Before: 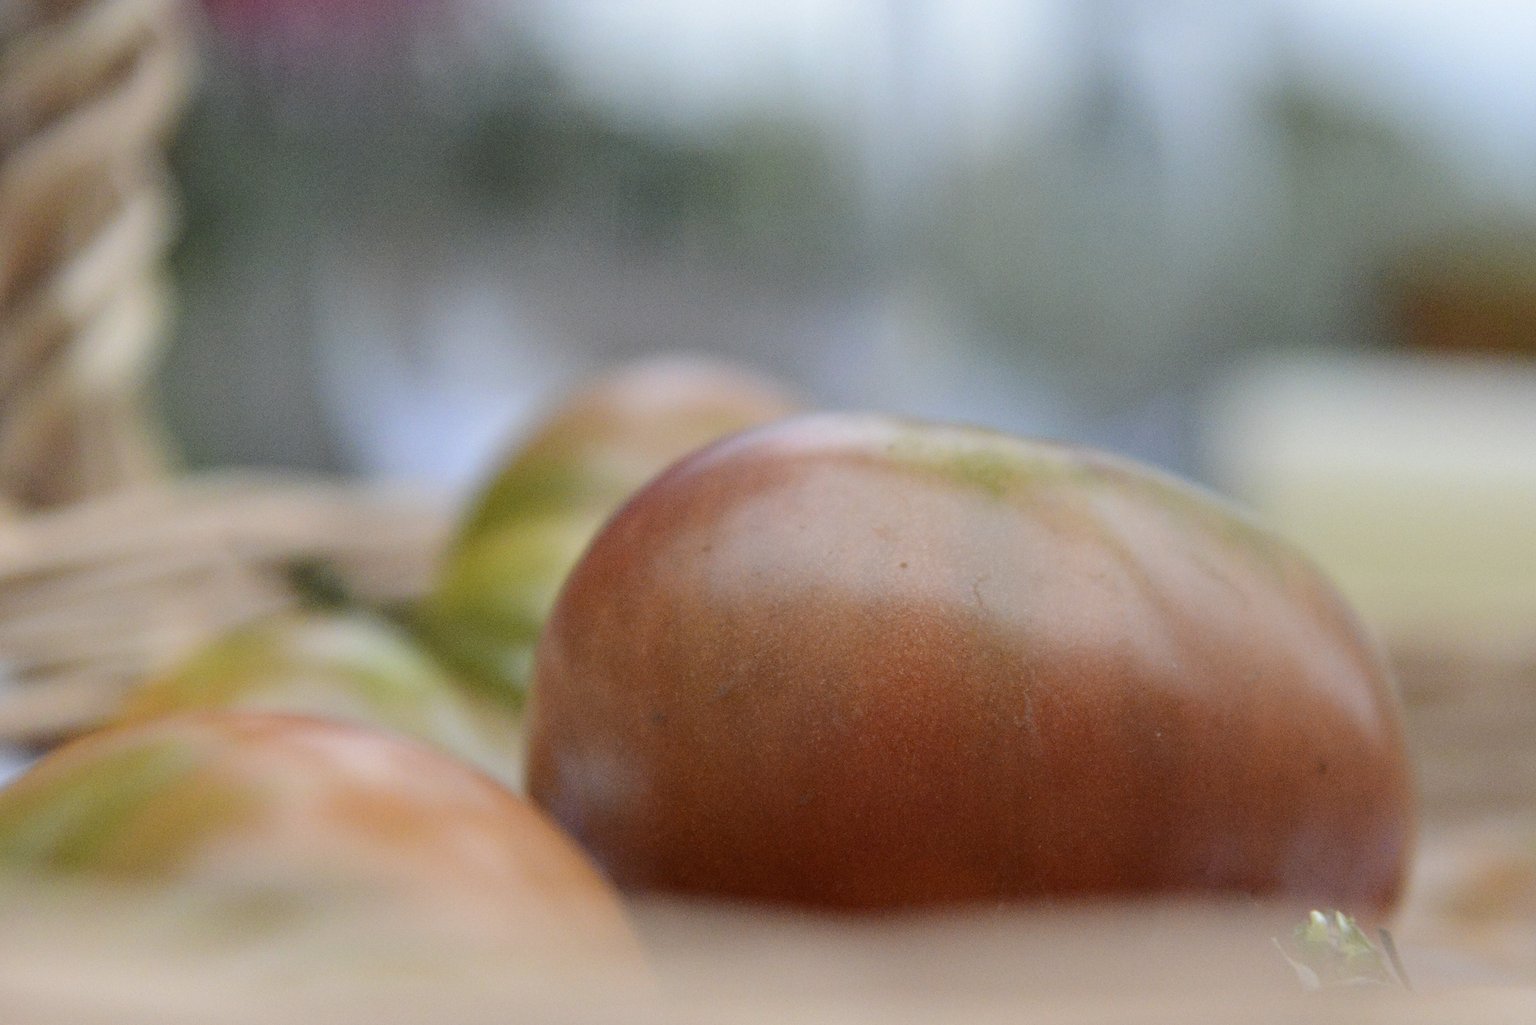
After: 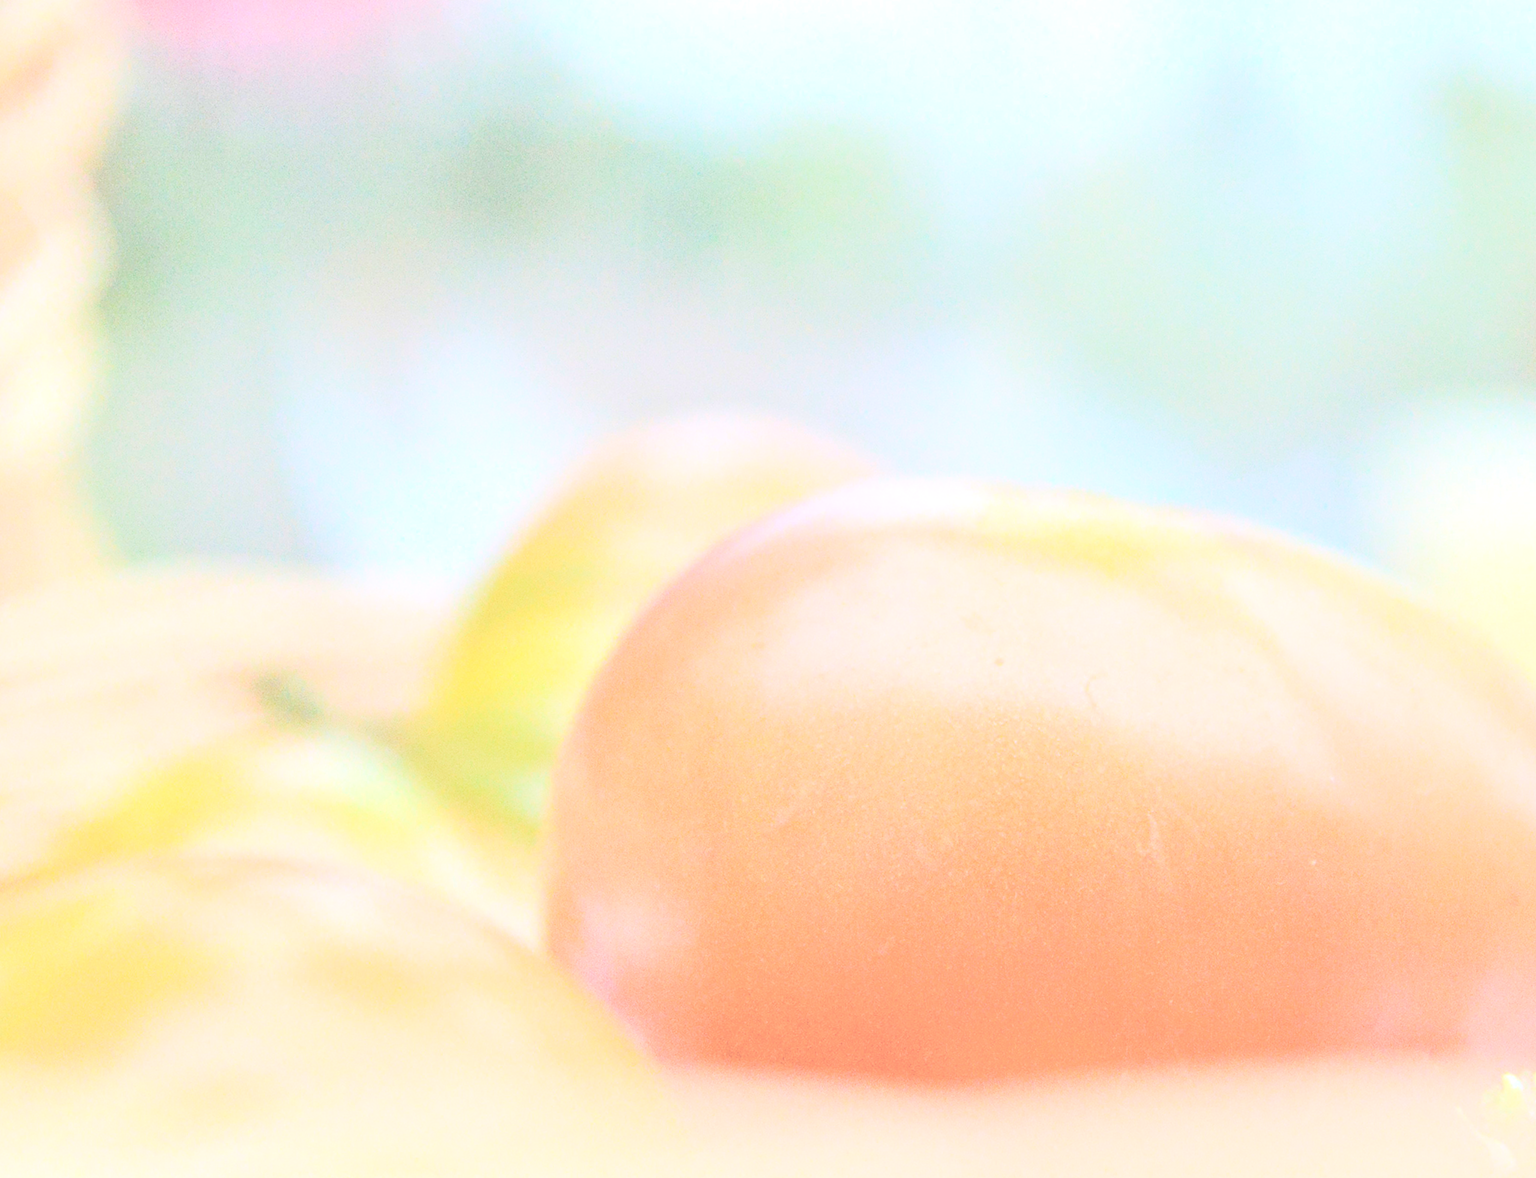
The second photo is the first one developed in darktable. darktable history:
crop and rotate: angle 1.06°, left 4.317%, top 0.612%, right 11.329%, bottom 2.39%
velvia: on, module defaults
exposure: black level correction 0, exposure 0.889 EV, compensate exposure bias true, compensate highlight preservation false
tone curve: curves: ch0 [(0, 0) (0.003, 0.016) (0.011, 0.019) (0.025, 0.023) (0.044, 0.029) (0.069, 0.042) (0.1, 0.068) (0.136, 0.101) (0.177, 0.143) (0.224, 0.21) (0.277, 0.289) (0.335, 0.379) (0.399, 0.476) (0.468, 0.569) (0.543, 0.654) (0.623, 0.75) (0.709, 0.822) (0.801, 0.893) (0.898, 0.946) (1, 1)], color space Lab, independent channels, preserve colors none
contrast brightness saturation: brightness 0.992
